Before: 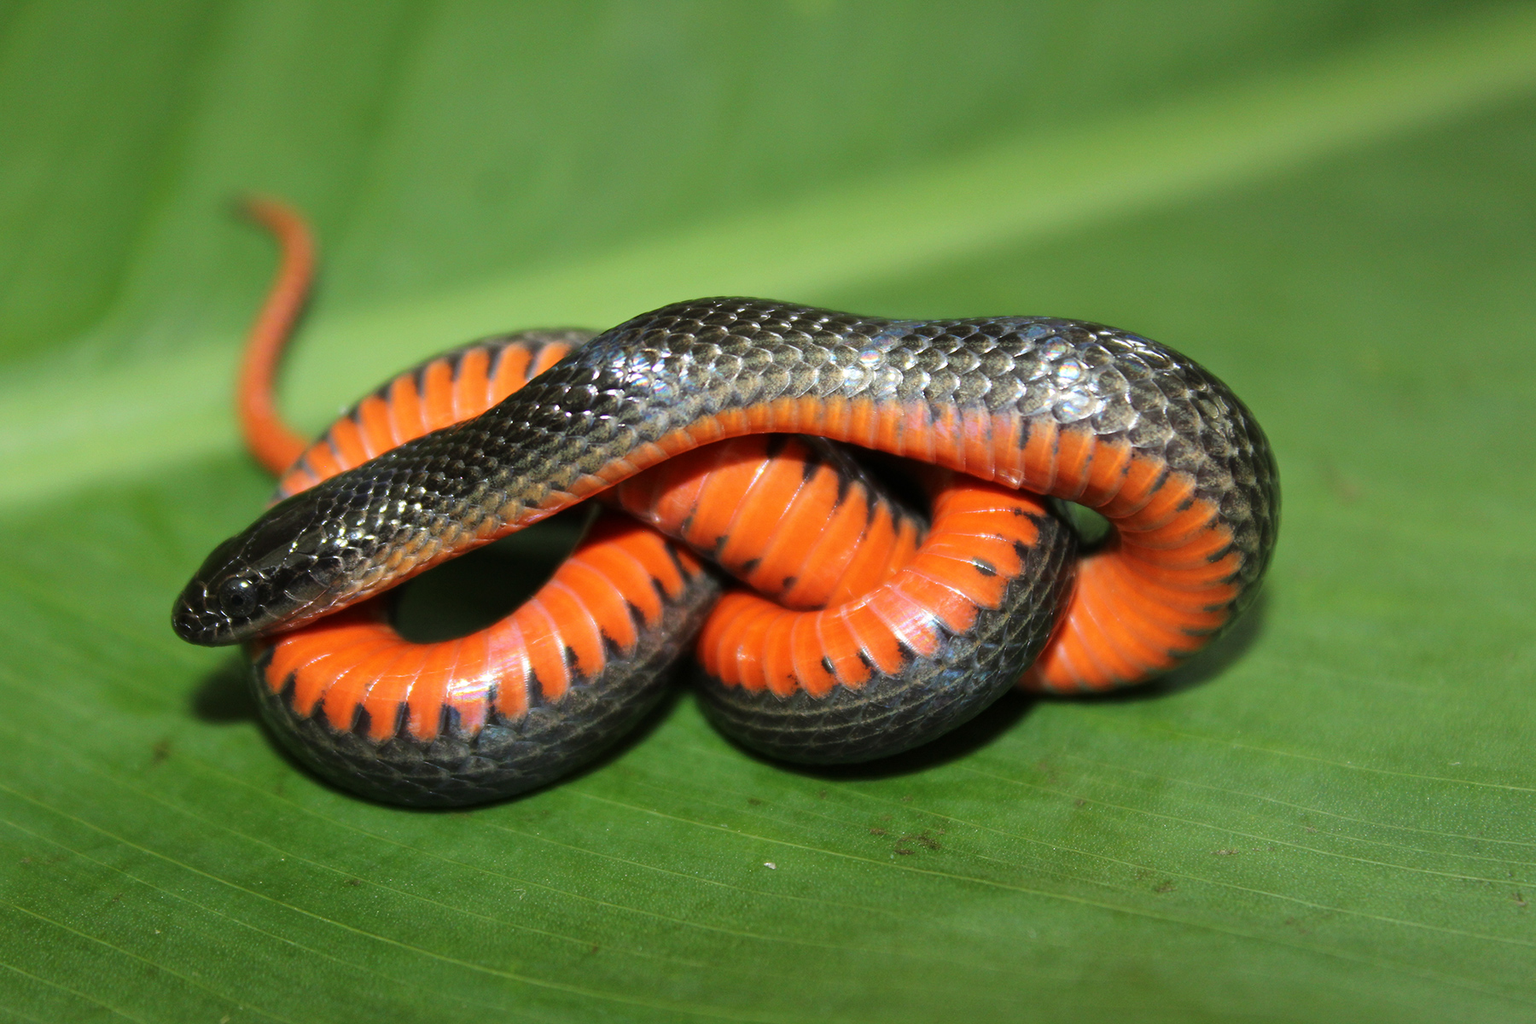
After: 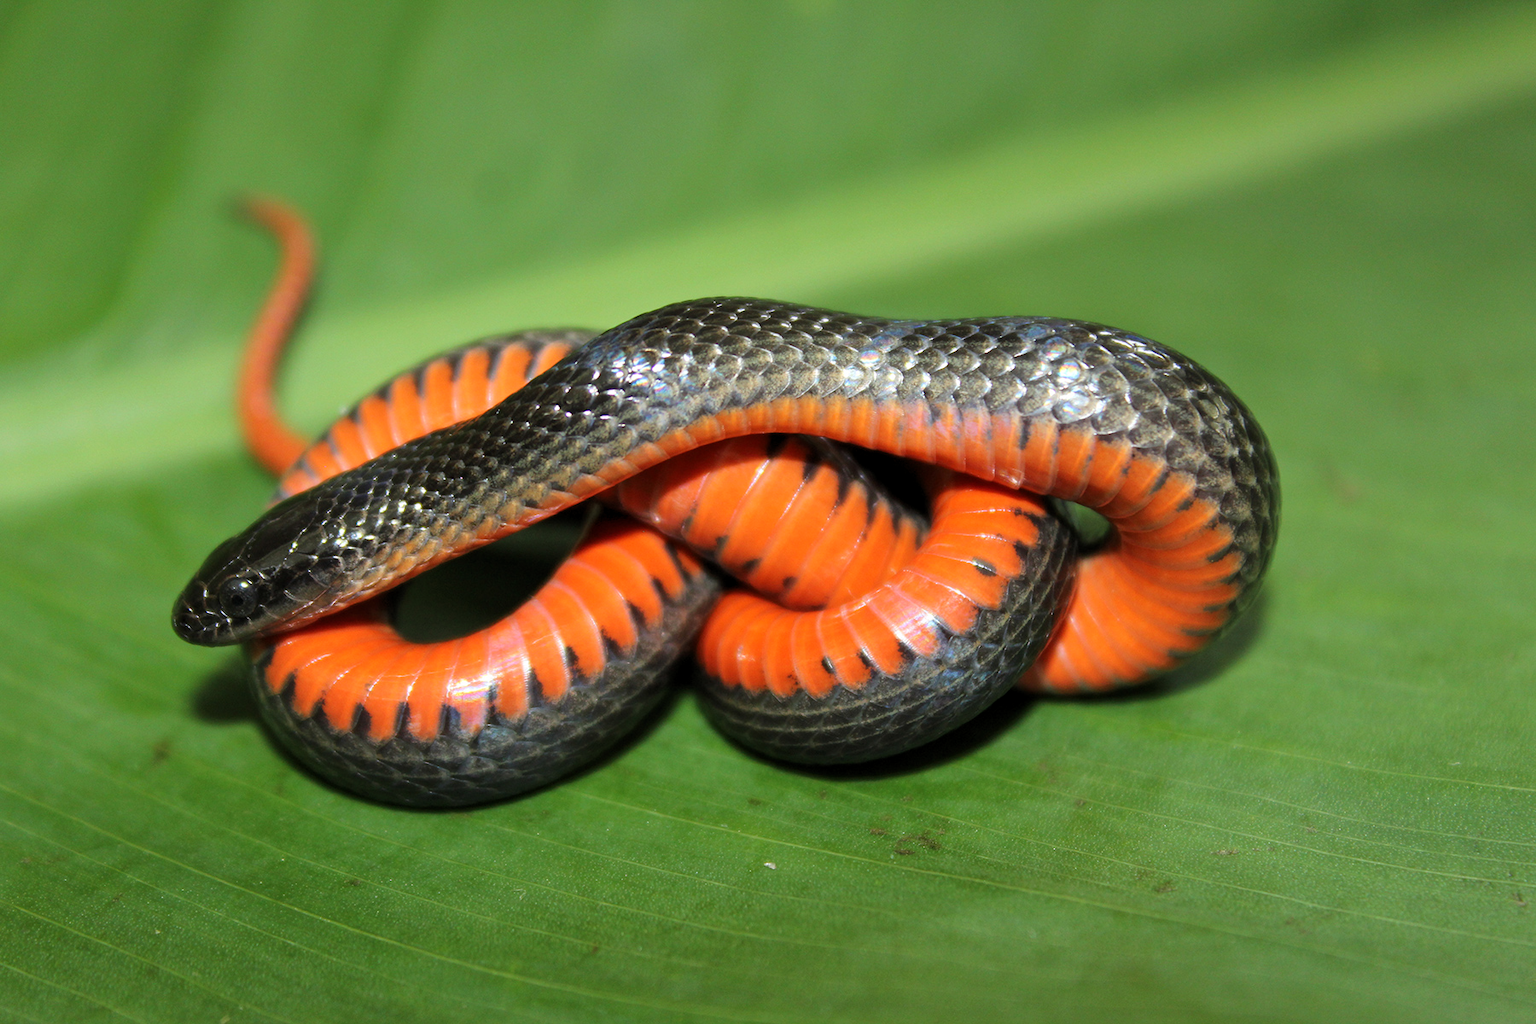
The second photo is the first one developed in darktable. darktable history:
levels: levels [0.018, 0.493, 1]
shadows and highlights: shadows 37.27, highlights -28.18, soften with gaussian
